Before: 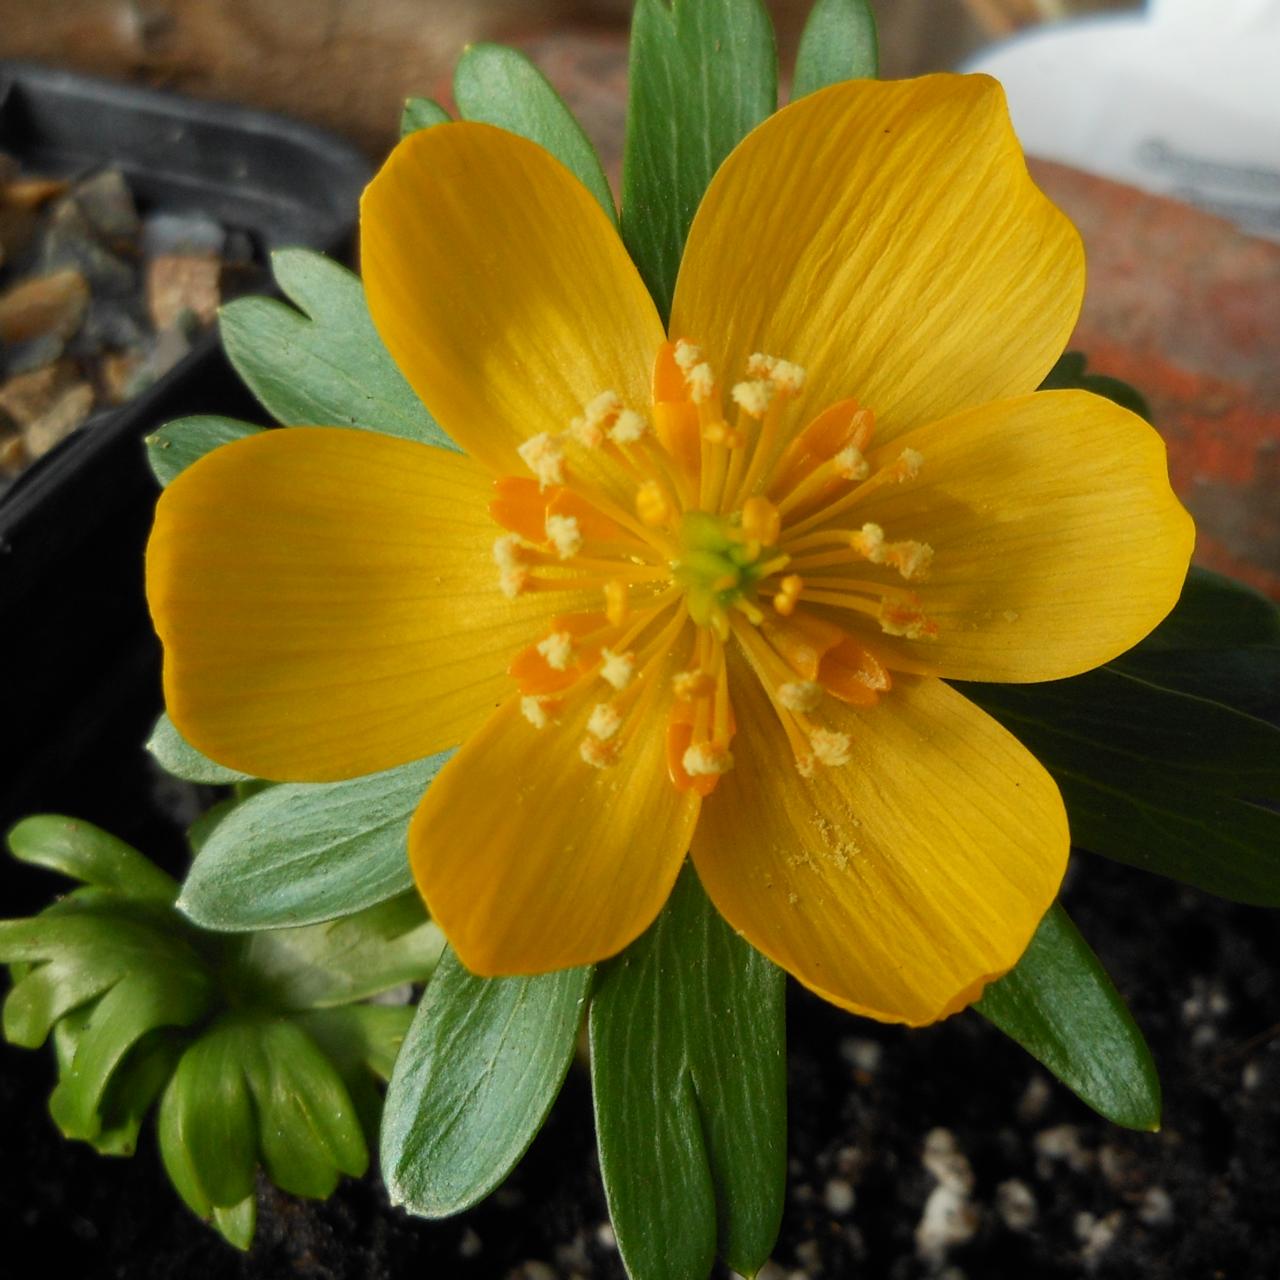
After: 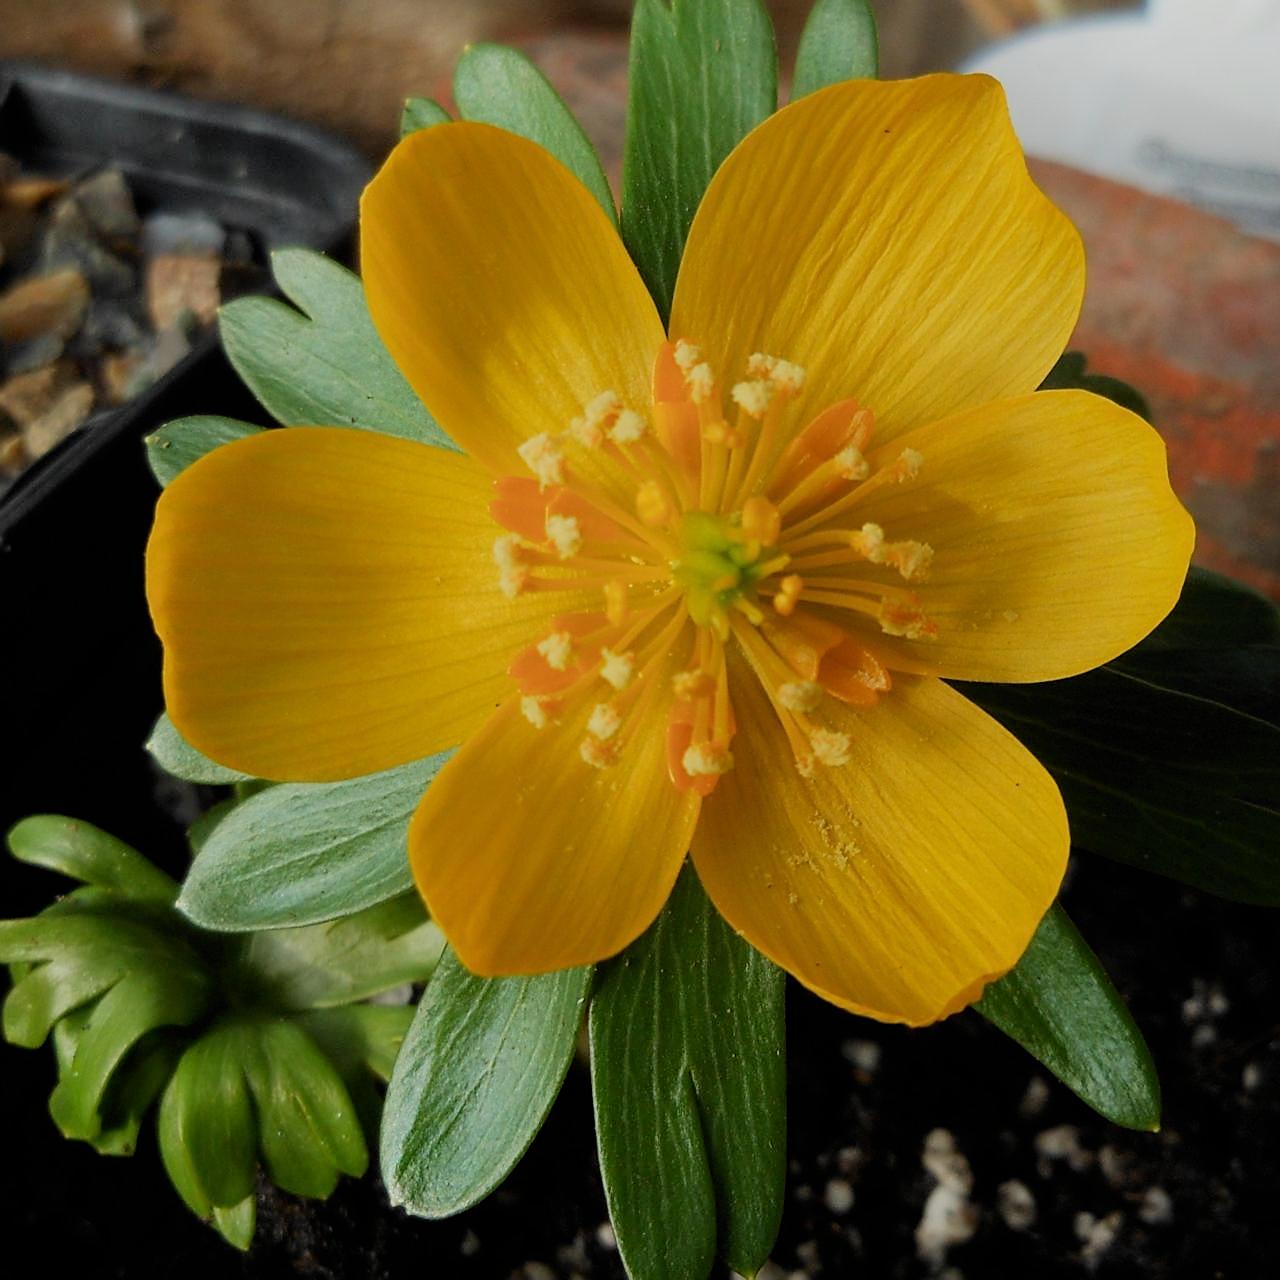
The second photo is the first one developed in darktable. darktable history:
filmic rgb: black relative exposure -7.98 EV, white relative exposure 4.04 EV, hardness 4.18
sharpen: on, module defaults
